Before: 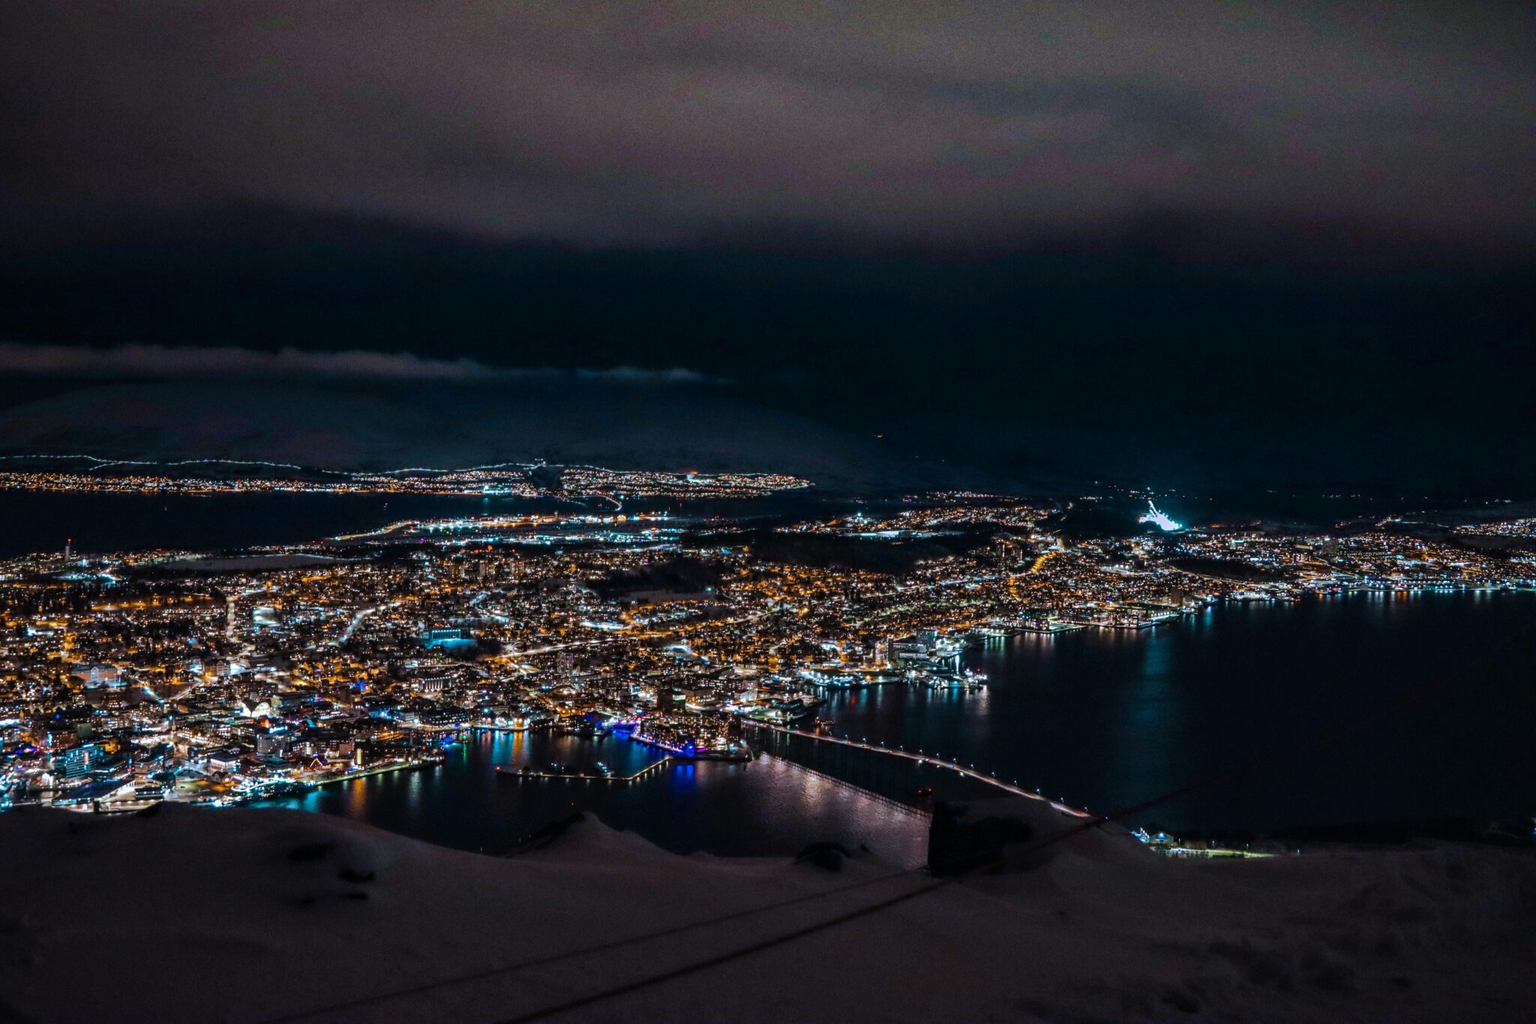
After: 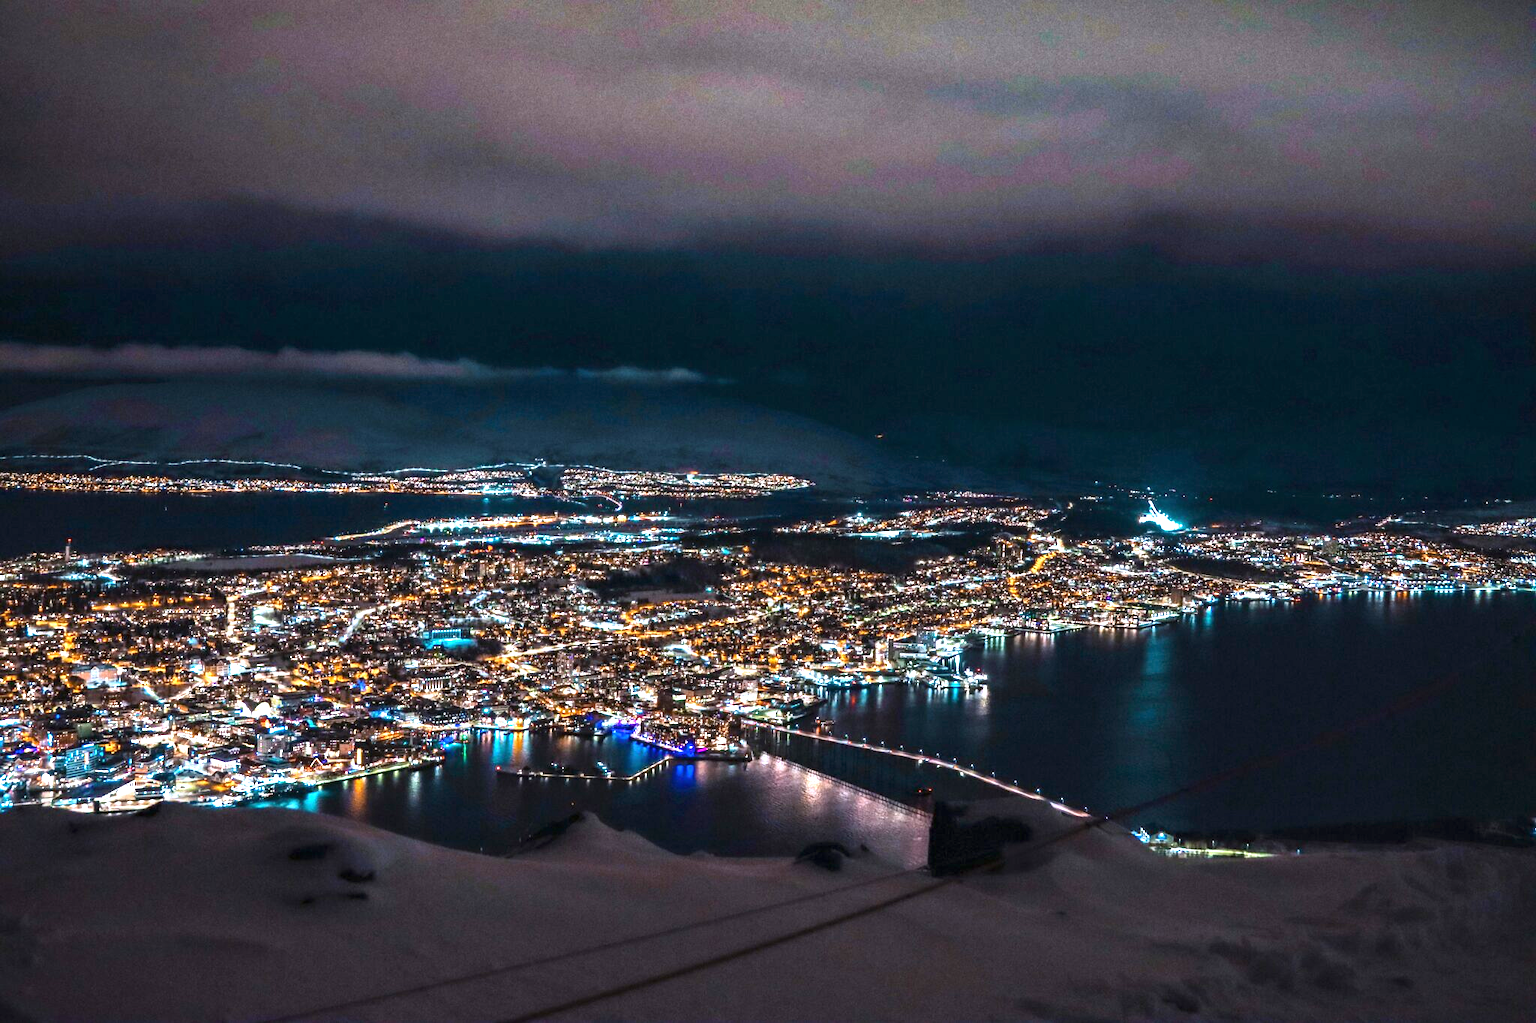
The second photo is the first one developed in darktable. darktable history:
exposure: black level correction 0, exposure 1.528 EV, compensate highlight preservation false
